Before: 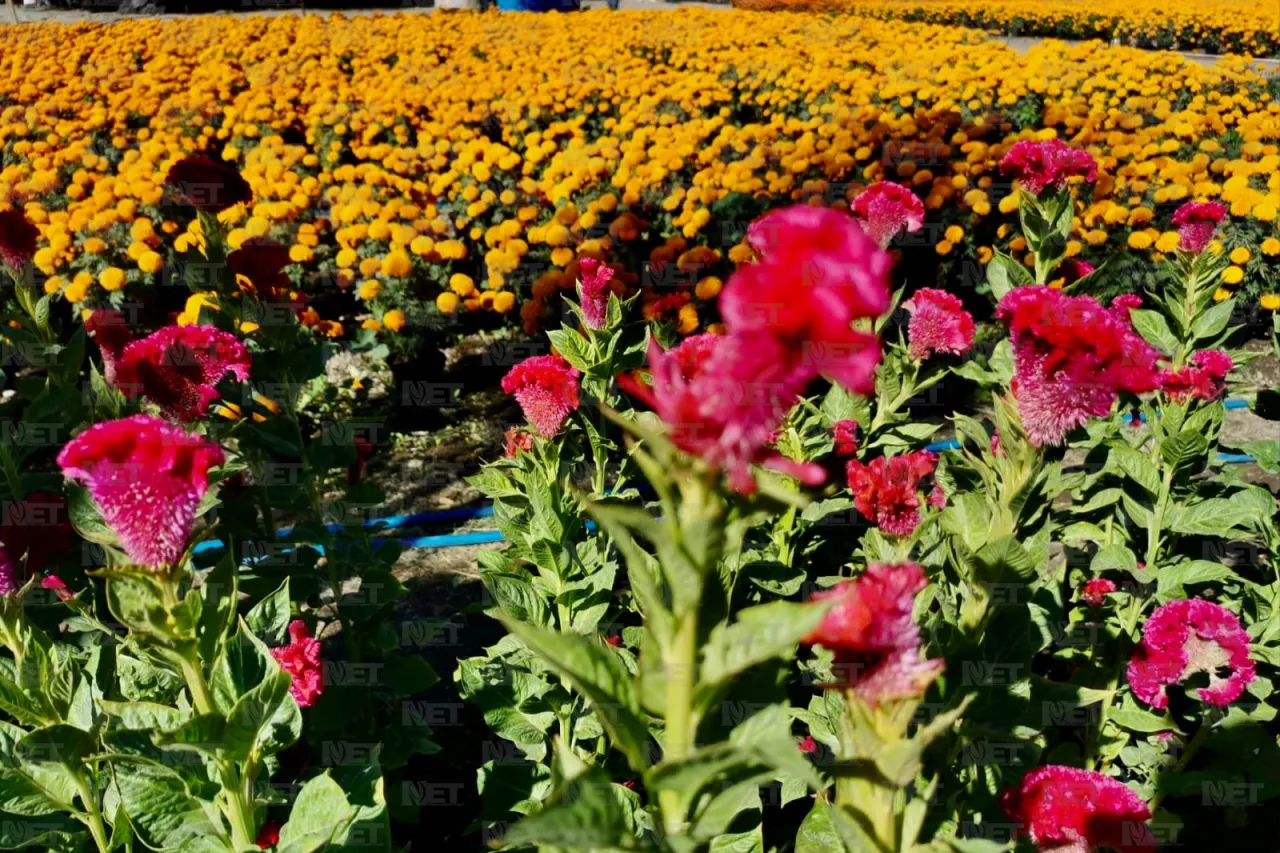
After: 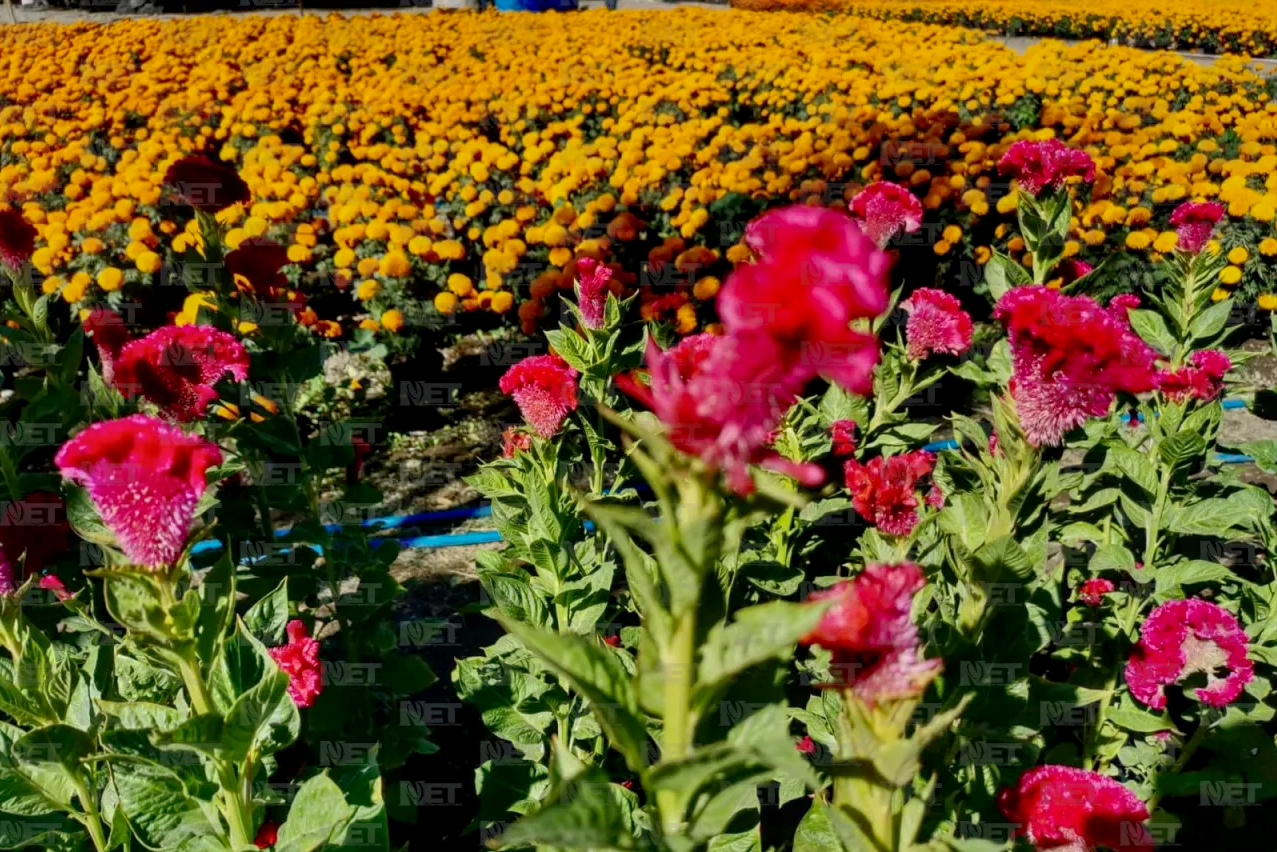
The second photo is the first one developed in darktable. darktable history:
contrast brightness saturation: contrast 0.035, brightness -0.044
shadows and highlights: on, module defaults
local contrast: on, module defaults
crop: left 0.171%
tone equalizer: edges refinement/feathering 500, mask exposure compensation -1.57 EV, preserve details no
